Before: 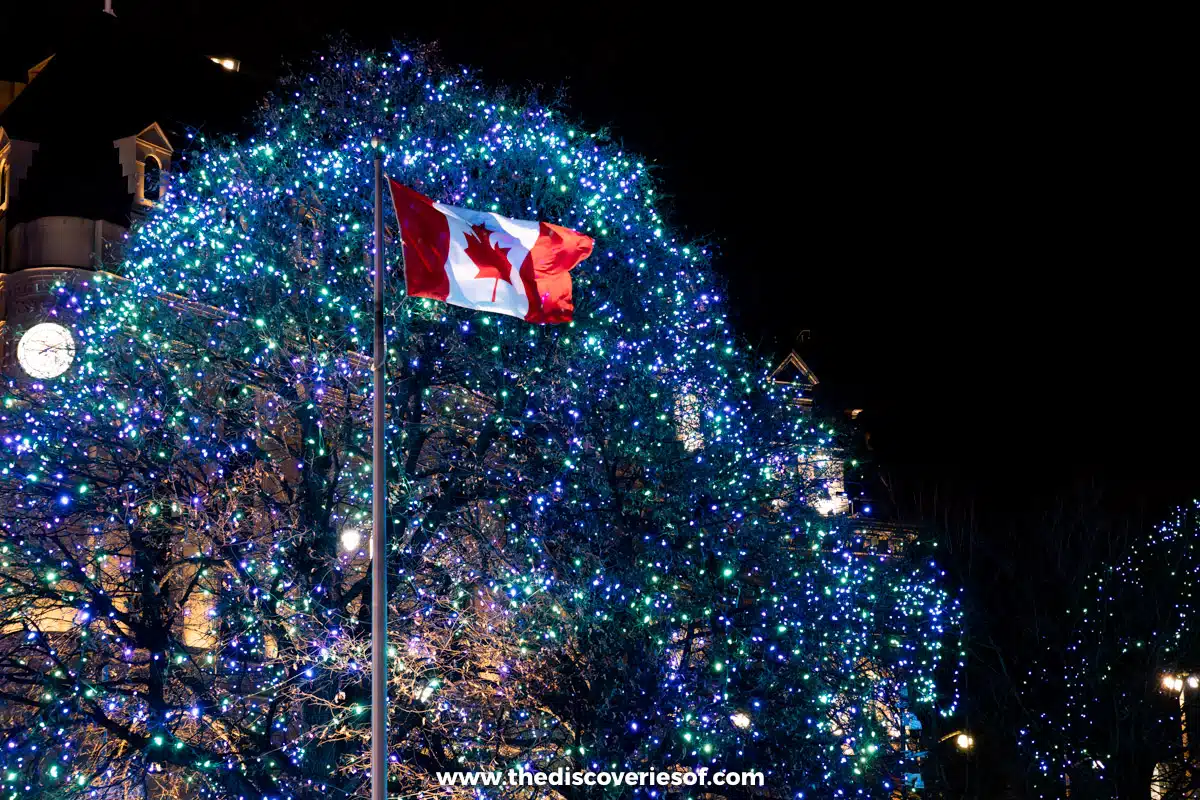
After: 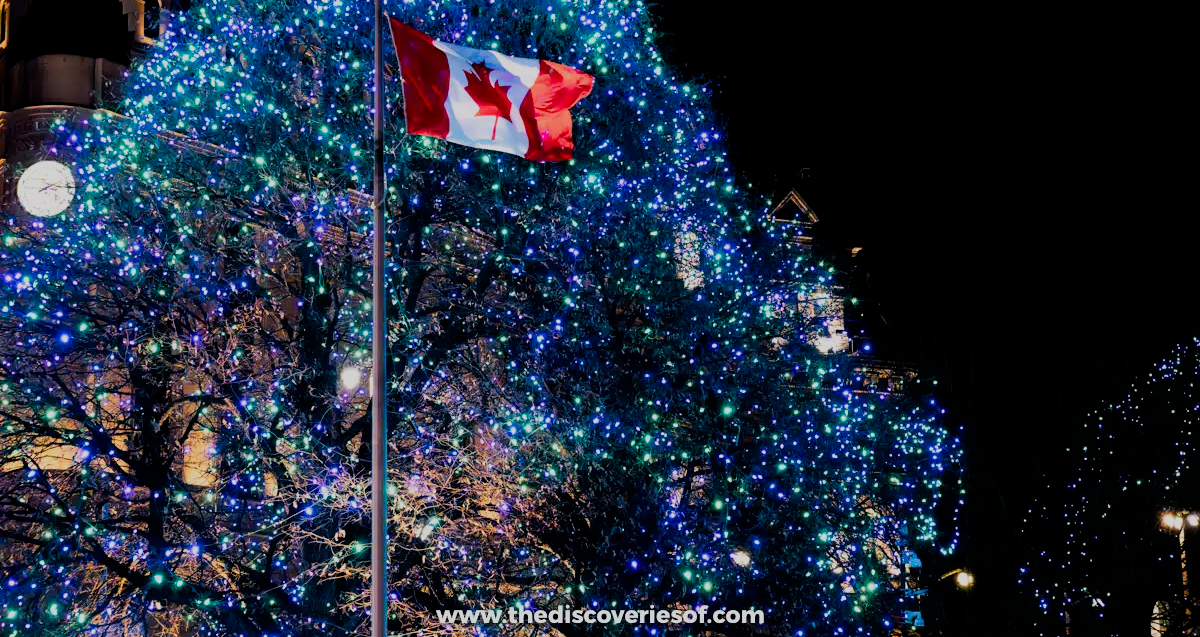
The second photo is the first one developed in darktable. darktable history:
crop and rotate: top 20.322%
contrast brightness saturation: contrast 0.078, saturation 0.196
filmic rgb: black relative exposure -7.11 EV, white relative exposure 5.39 EV, hardness 3.03, iterations of high-quality reconstruction 10
